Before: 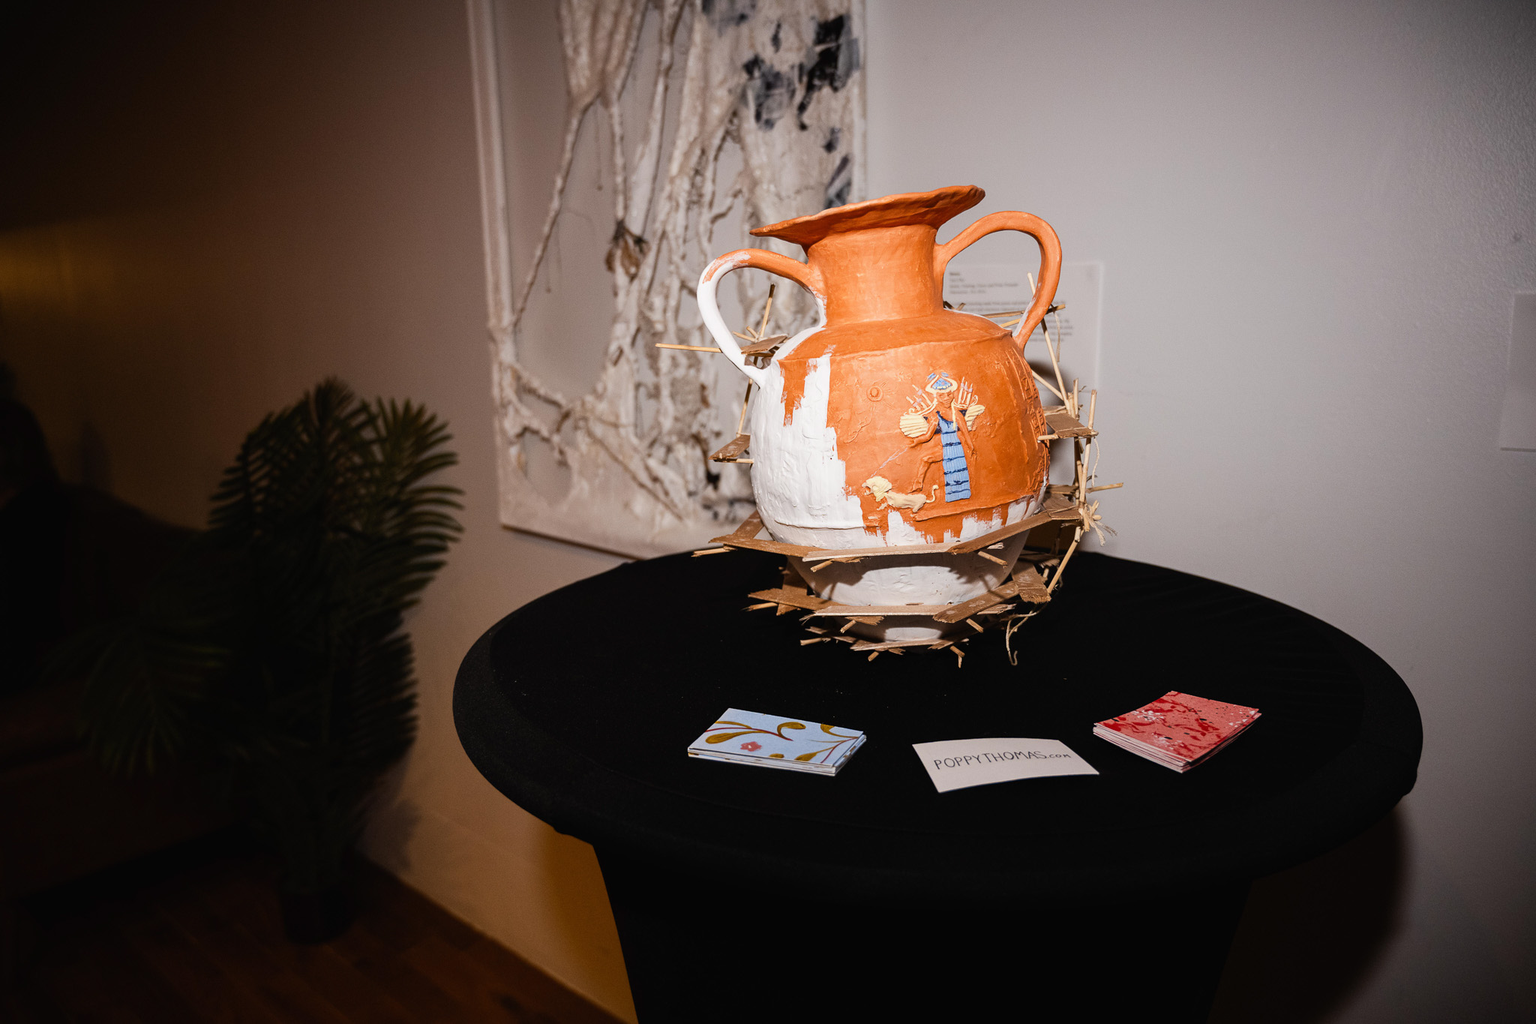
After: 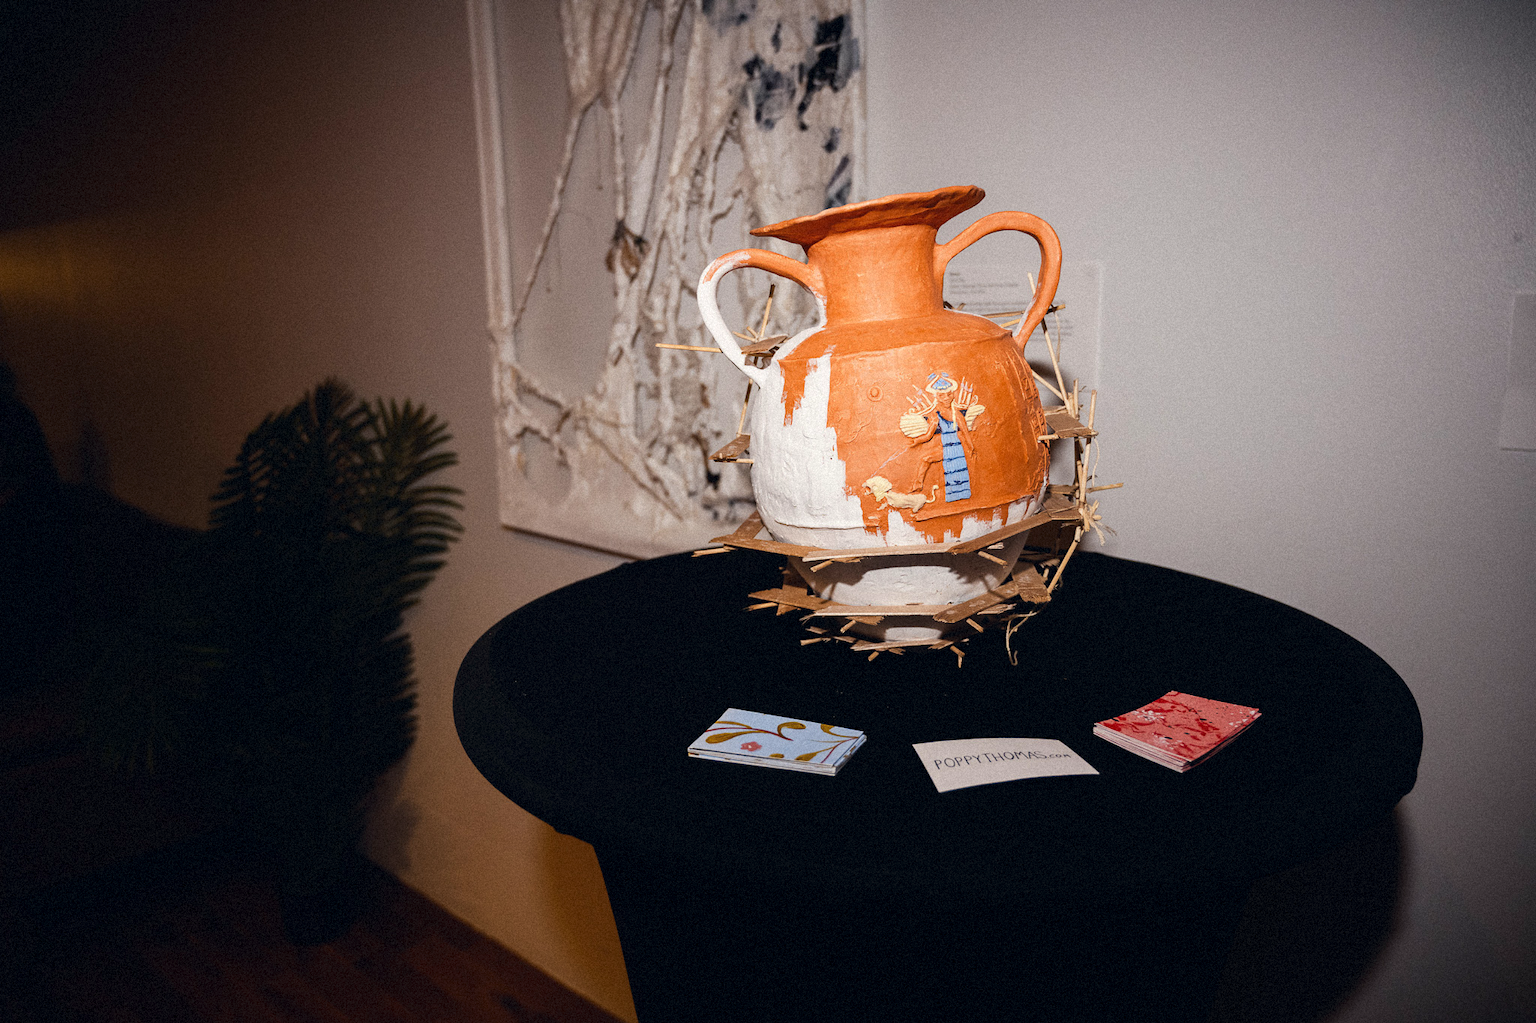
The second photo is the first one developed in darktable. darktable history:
grain: mid-tones bias 0%
color correction: highlights a* 0.207, highlights b* 2.7, shadows a* -0.874, shadows b* -4.78
